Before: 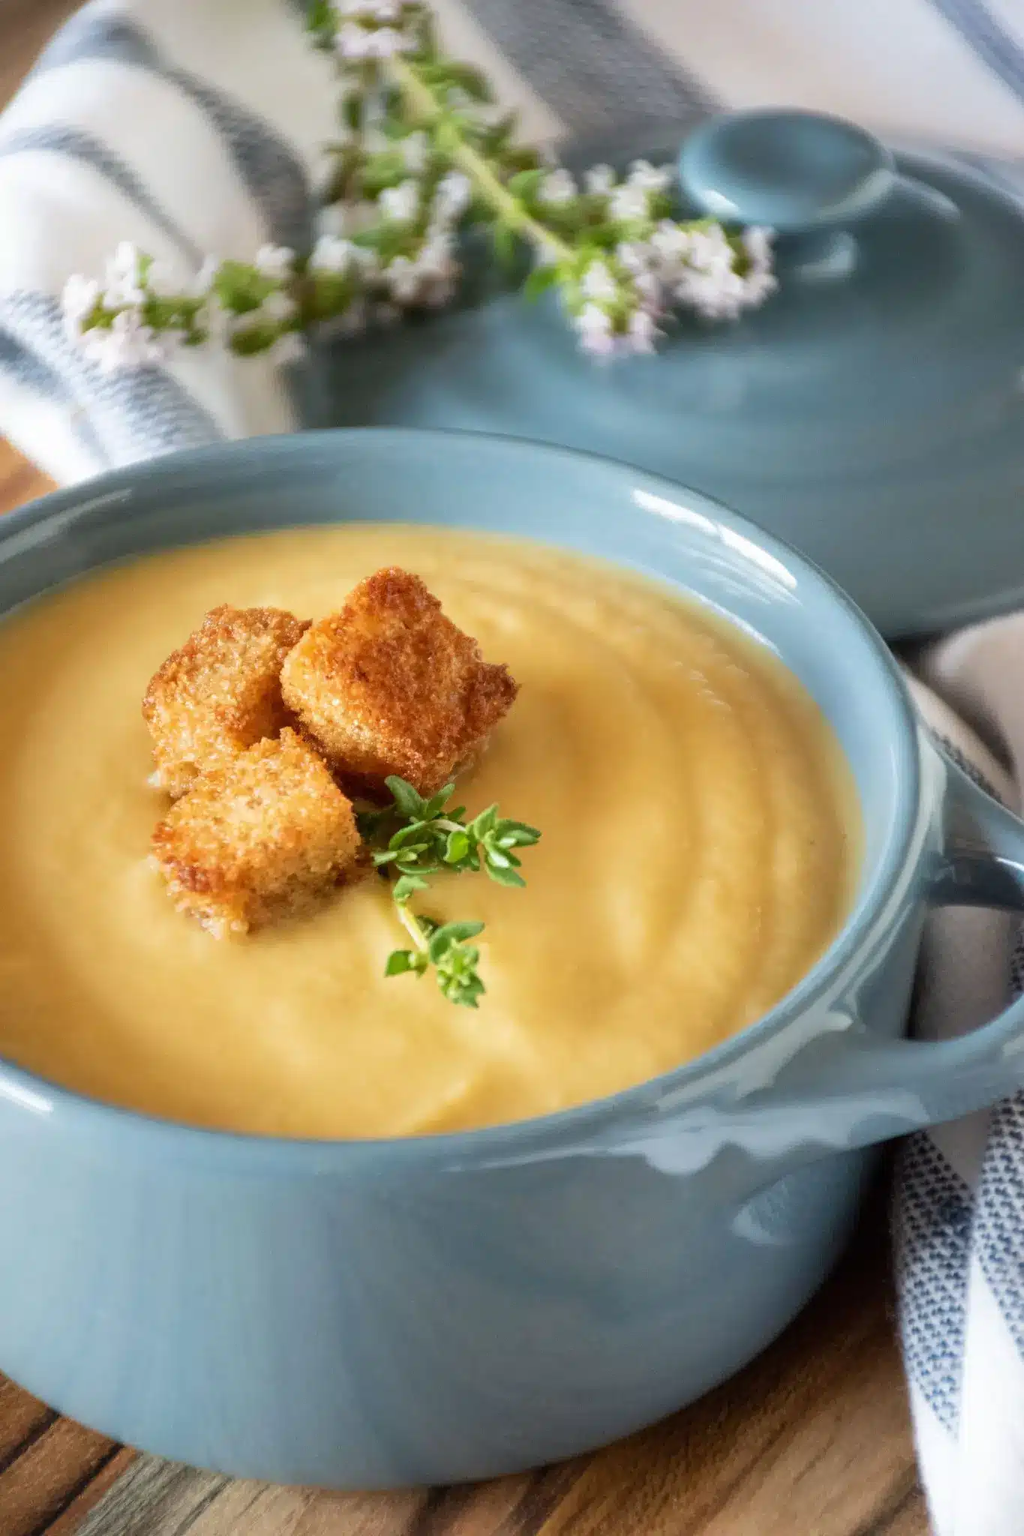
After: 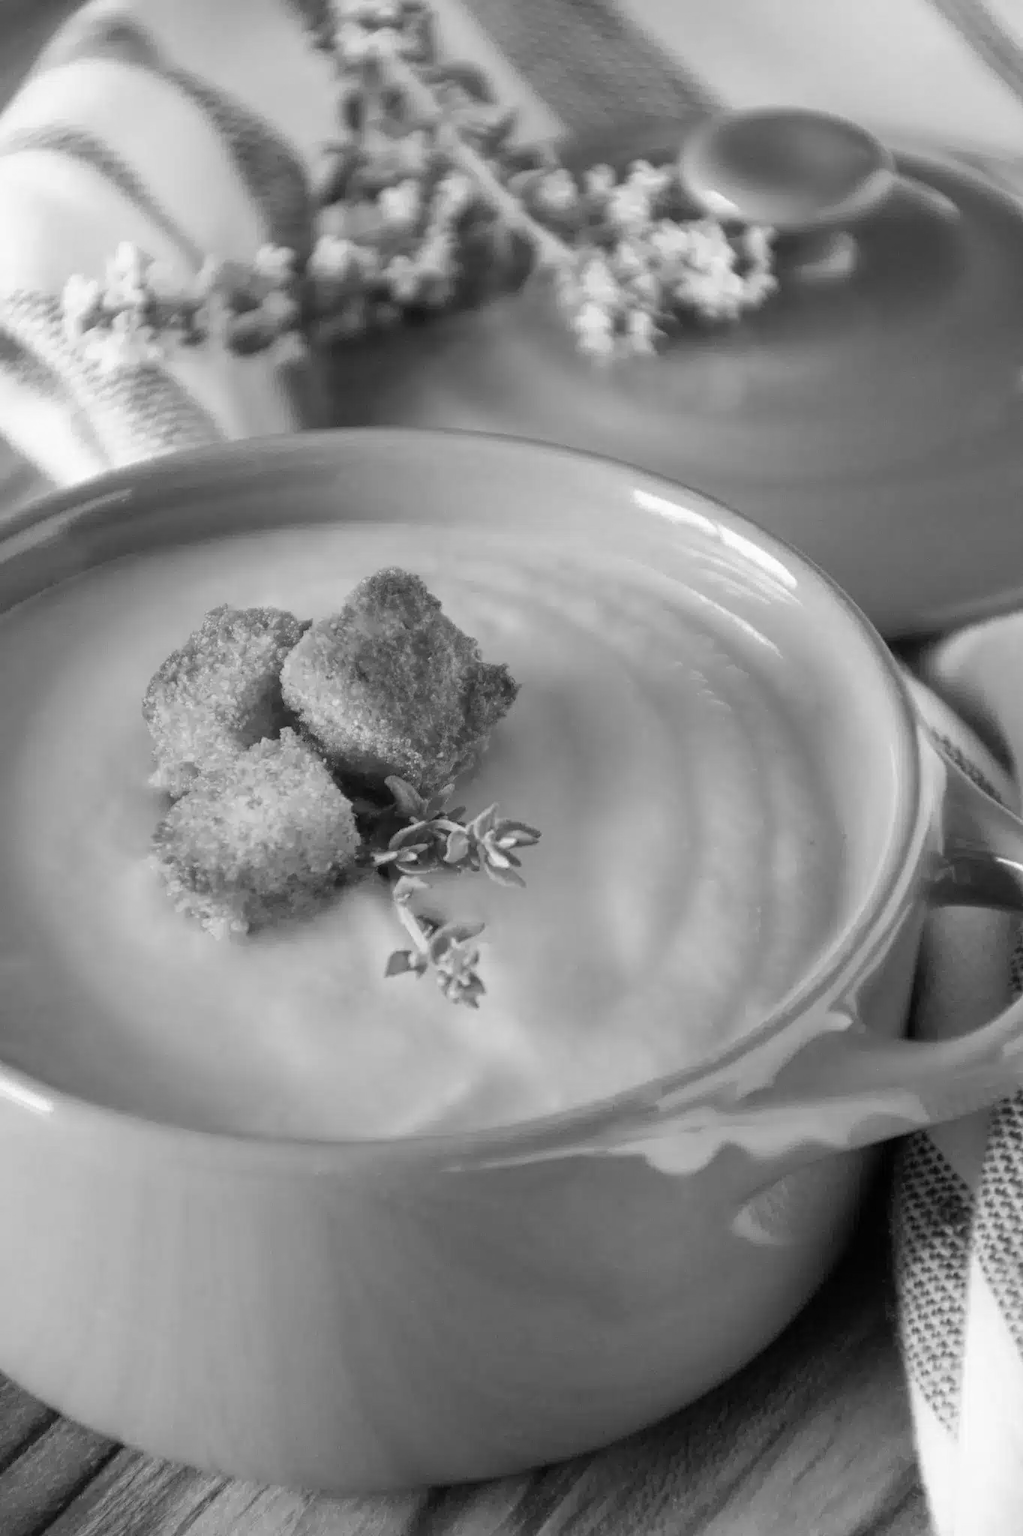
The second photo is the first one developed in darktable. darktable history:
monochrome: on, module defaults
color correction: highlights a* 10.44, highlights b* 30.04, shadows a* 2.73, shadows b* 17.51, saturation 1.72
